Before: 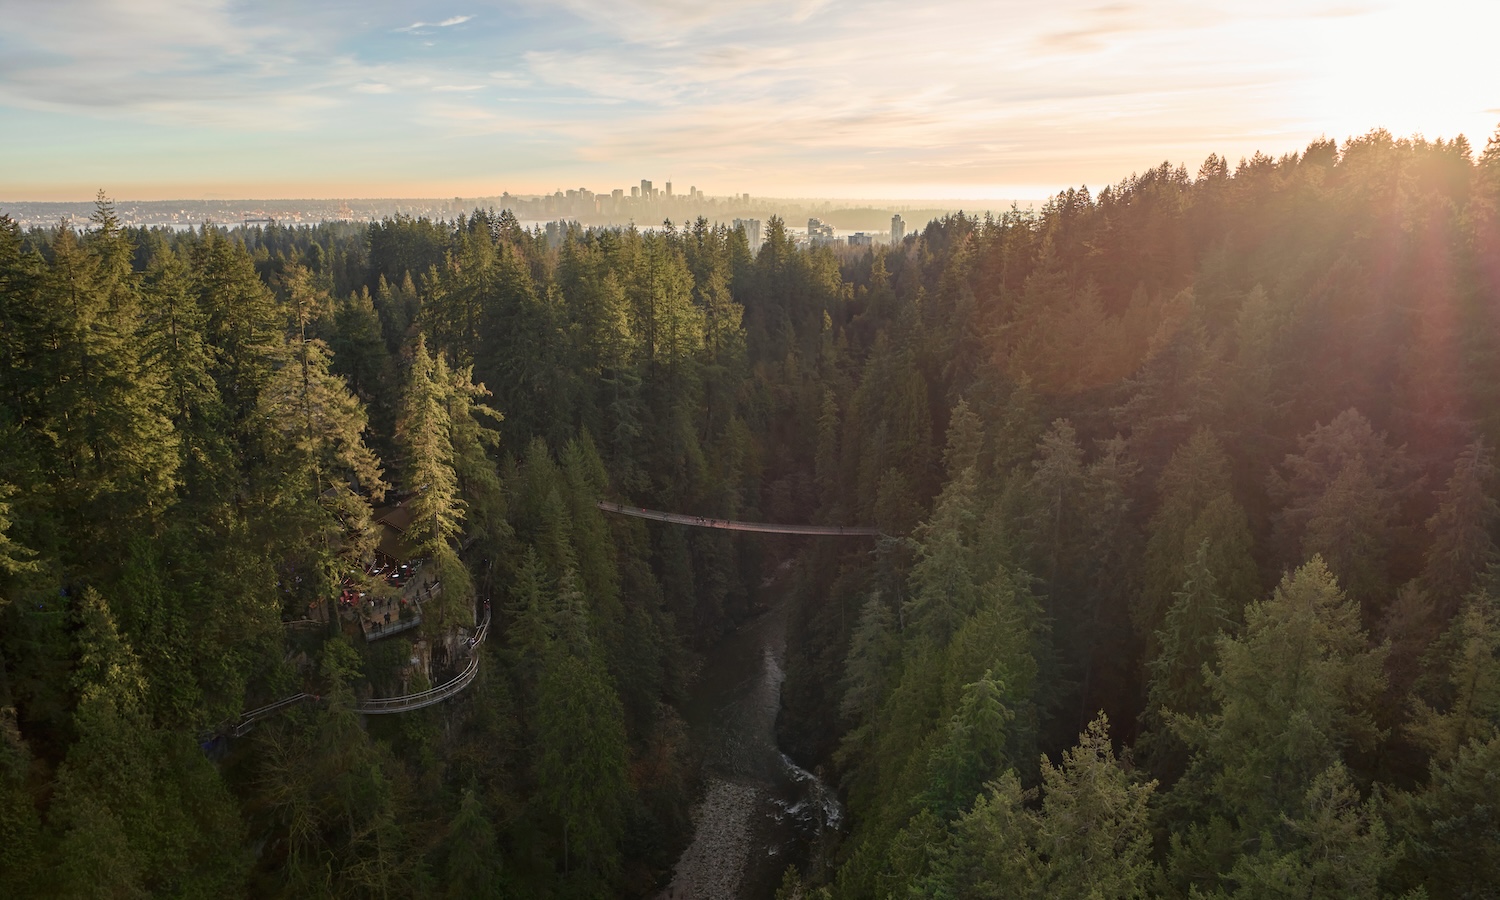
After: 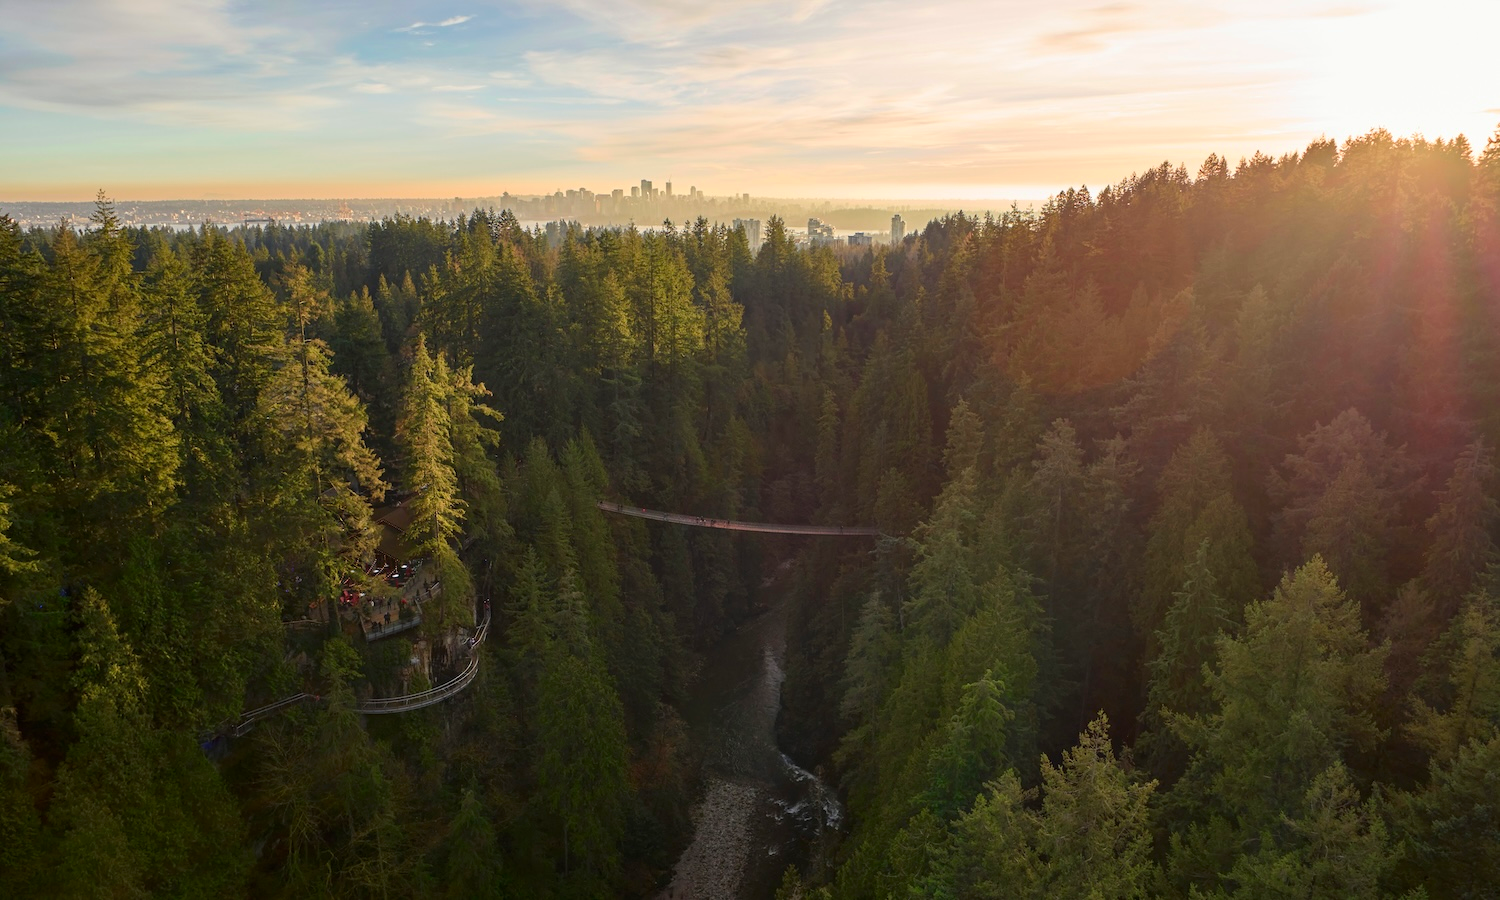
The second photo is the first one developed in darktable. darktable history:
contrast brightness saturation: brightness -0.017, saturation 0.354
